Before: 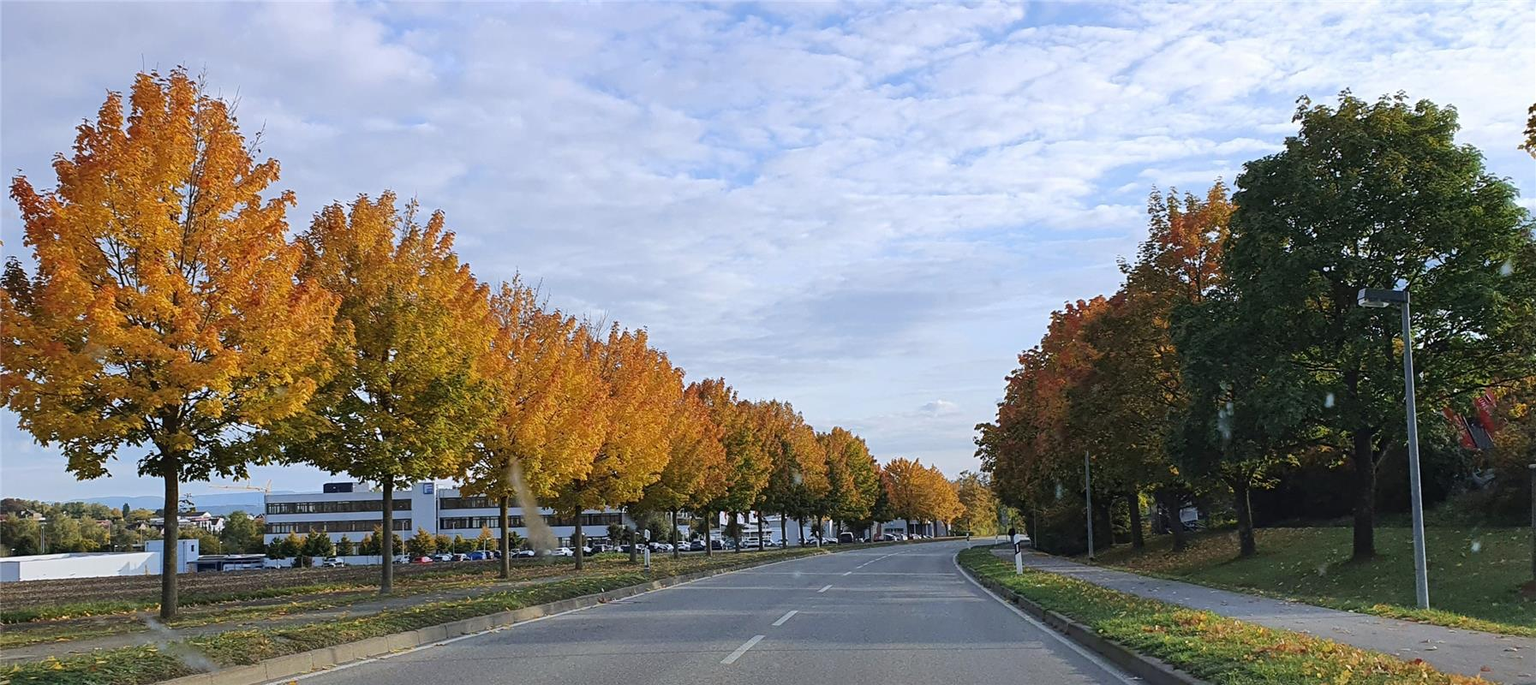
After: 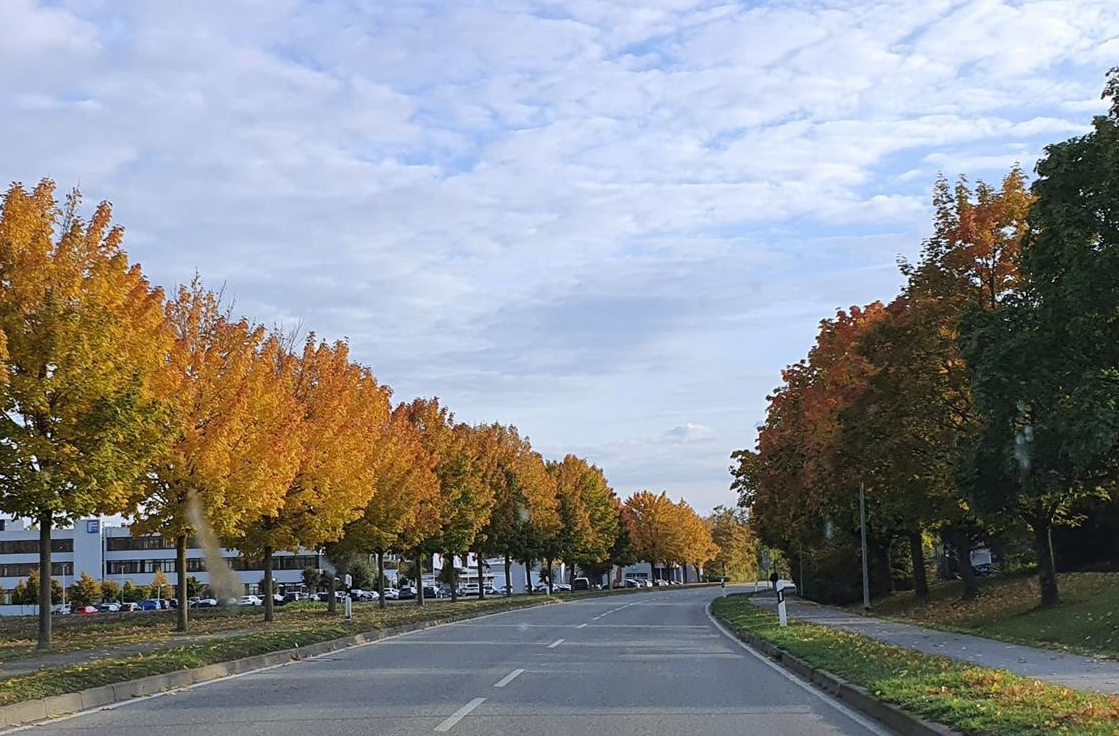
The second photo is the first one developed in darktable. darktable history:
crop and rotate: left 22.735%, top 5.622%, right 14.807%, bottom 2.343%
